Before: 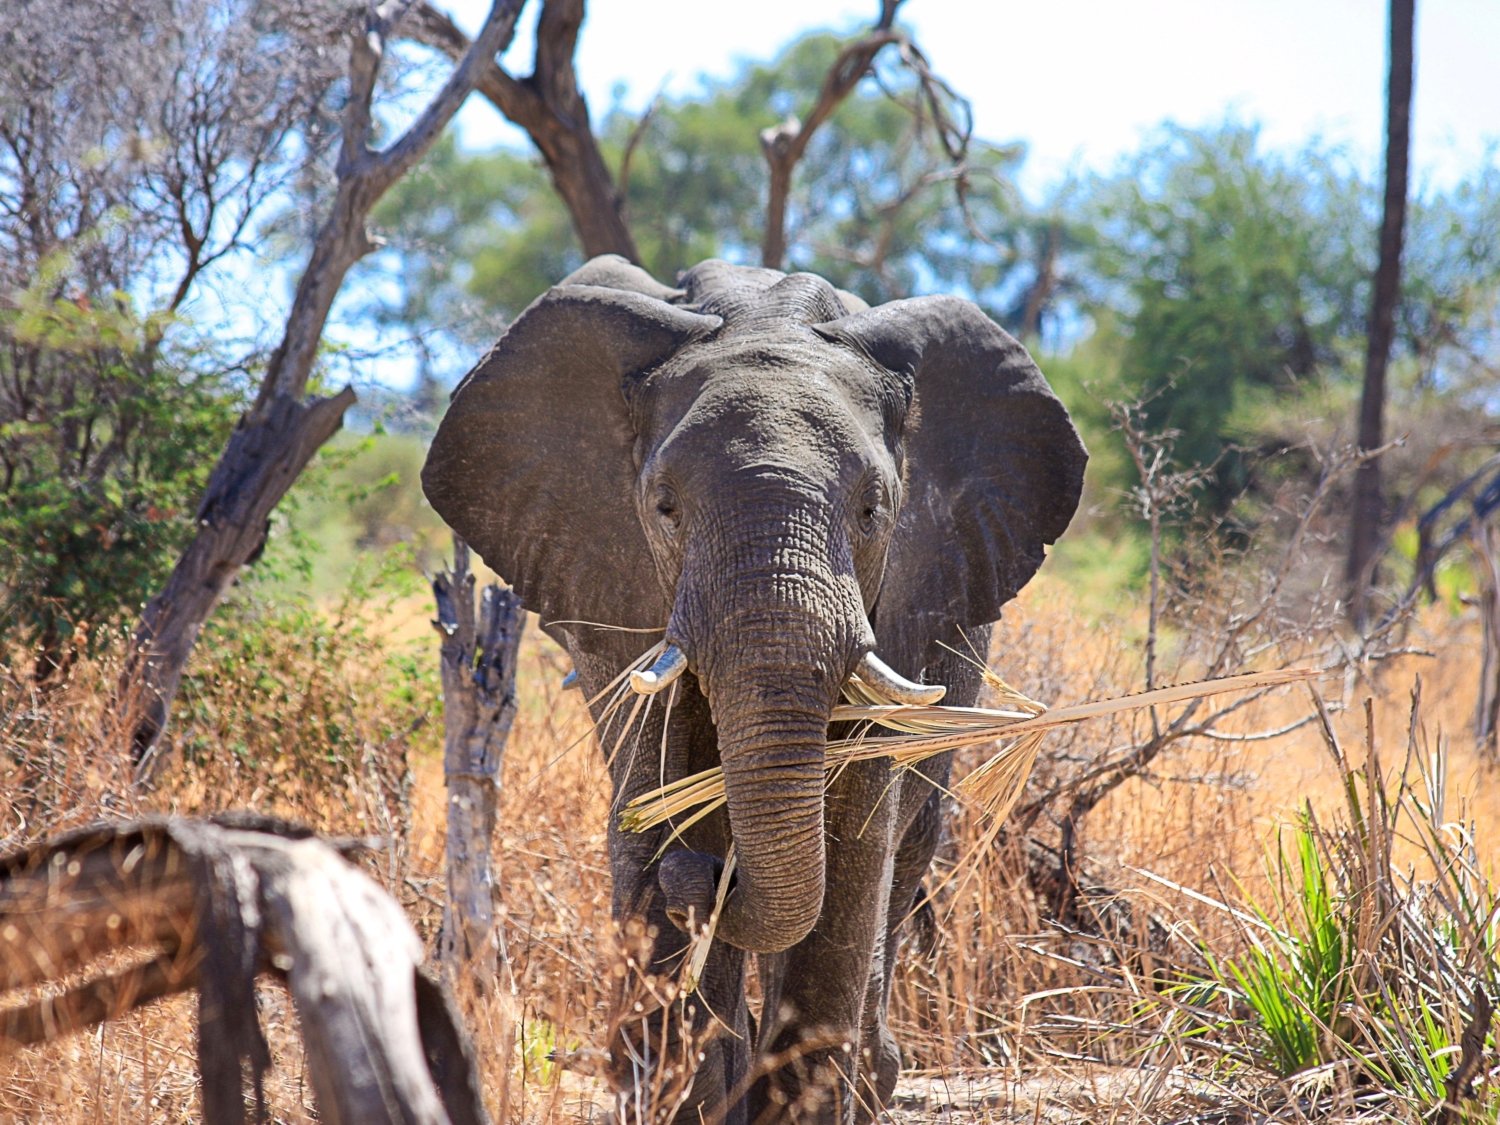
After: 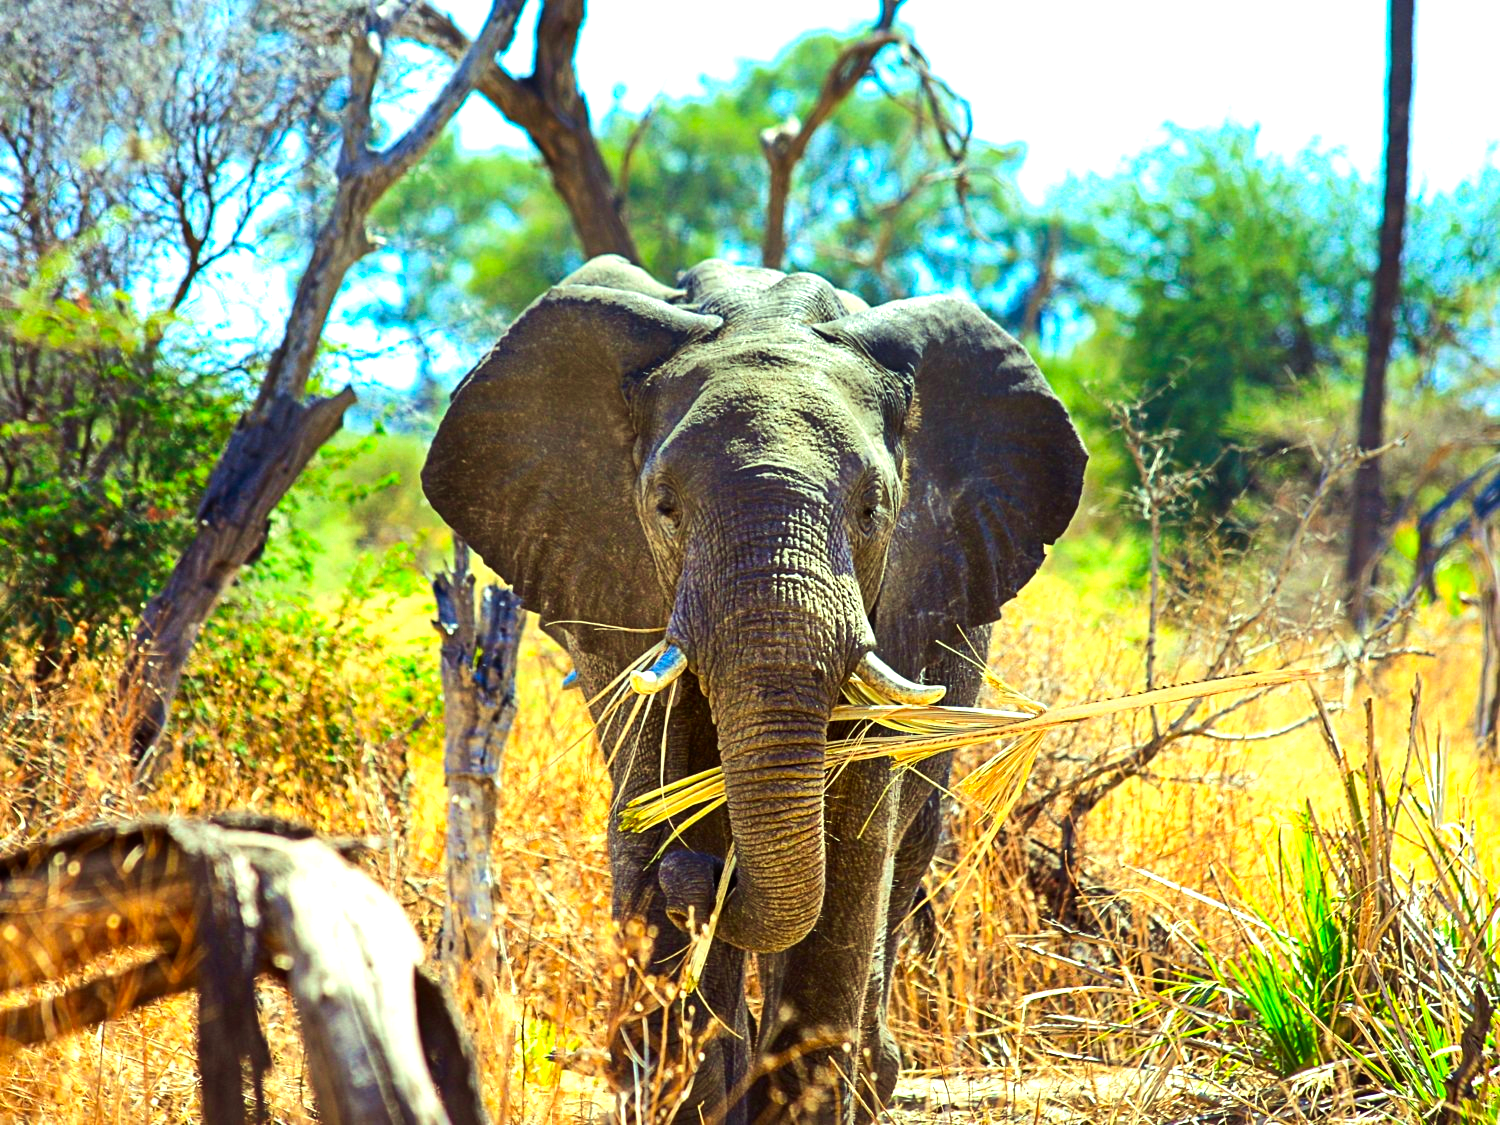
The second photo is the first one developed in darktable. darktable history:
exposure: exposure 0.081 EV, compensate highlight preservation false
color correction: highlights a* -10.77, highlights b* 9.8, saturation 1.72
tone equalizer: -8 EV -0.75 EV, -7 EV -0.7 EV, -6 EV -0.6 EV, -5 EV -0.4 EV, -3 EV 0.4 EV, -2 EV 0.6 EV, -1 EV 0.7 EV, +0 EV 0.75 EV, edges refinement/feathering 500, mask exposure compensation -1.57 EV, preserve details no
velvia: on, module defaults
